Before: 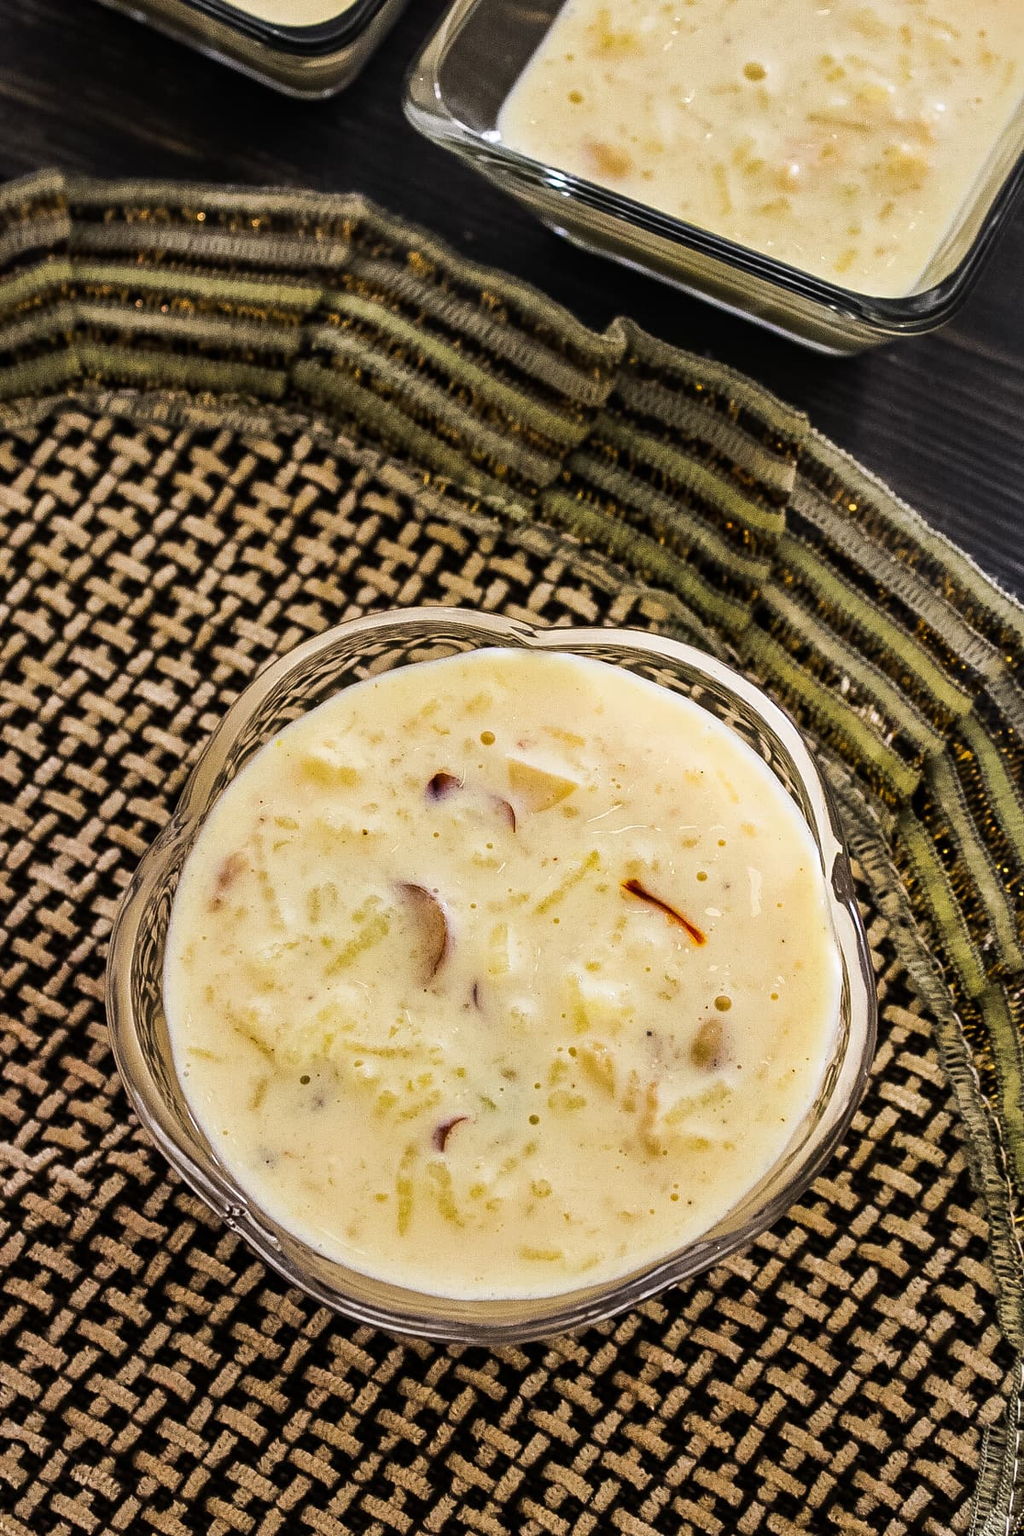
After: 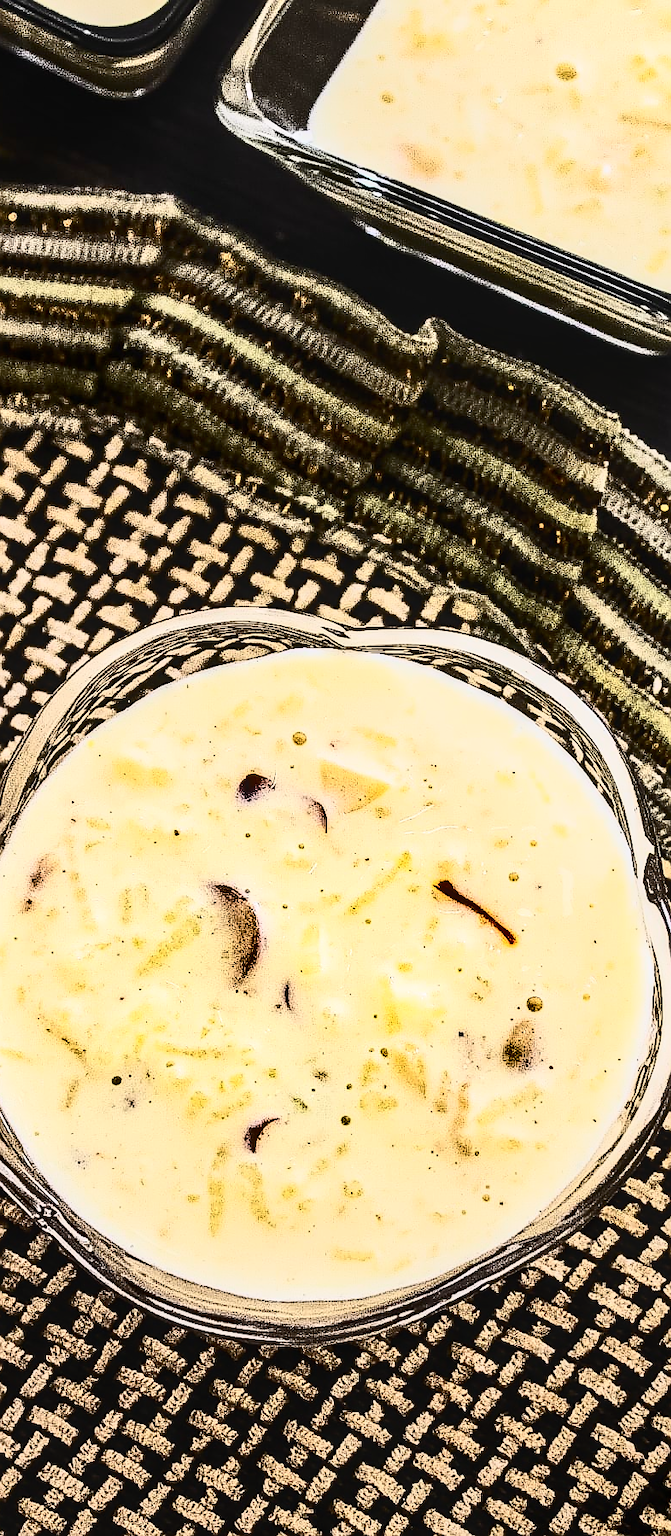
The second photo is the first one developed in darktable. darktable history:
shadows and highlights: soften with gaussian
local contrast: detail 130%
contrast brightness saturation: contrast 0.932, brightness 0.196
tone equalizer: edges refinement/feathering 500, mask exposure compensation -1.26 EV, preserve details no
crop and rotate: left 18.457%, right 15.91%
sharpen: radius 1.393, amount 1.251, threshold 0.645
color correction: highlights b* 0.019, saturation 0.861
